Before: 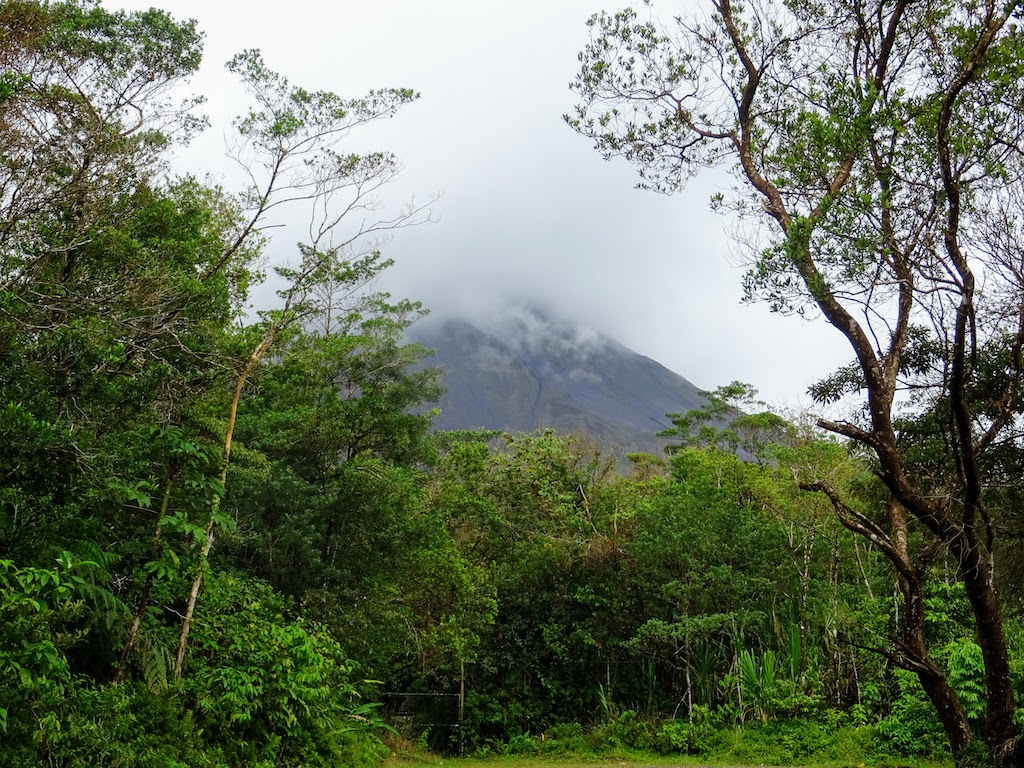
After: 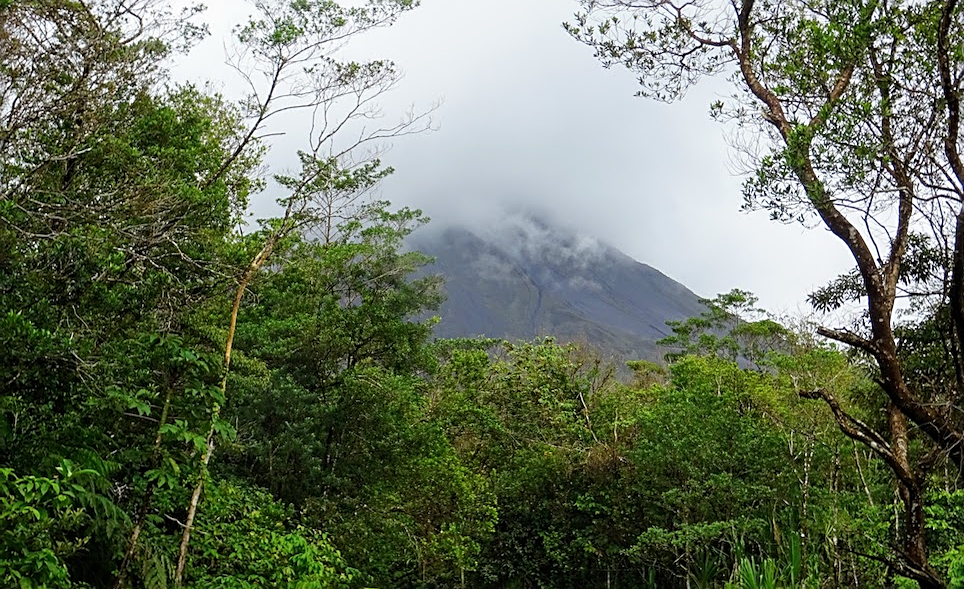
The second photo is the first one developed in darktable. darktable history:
sharpen: on, module defaults
crop and rotate: angle 0.057°, top 12.03%, right 5.684%, bottom 11.056%
